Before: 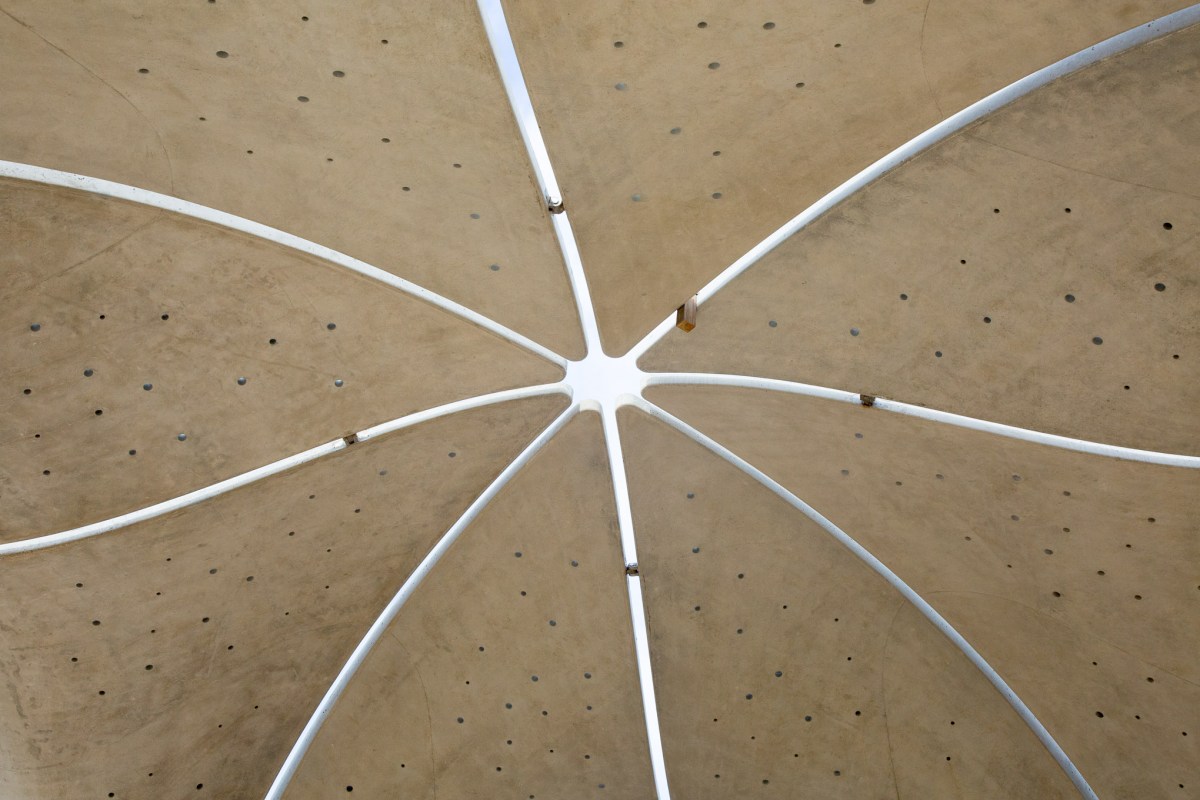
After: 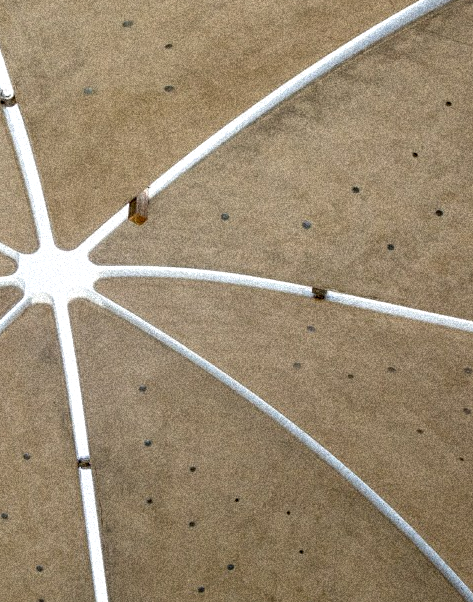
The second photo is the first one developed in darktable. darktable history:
local contrast: highlights 100%, shadows 100%, detail 200%, midtone range 0.2
grain: coarseness 46.9 ISO, strength 50.21%, mid-tones bias 0%
crop: left 45.721%, top 13.393%, right 14.118%, bottom 10.01%
